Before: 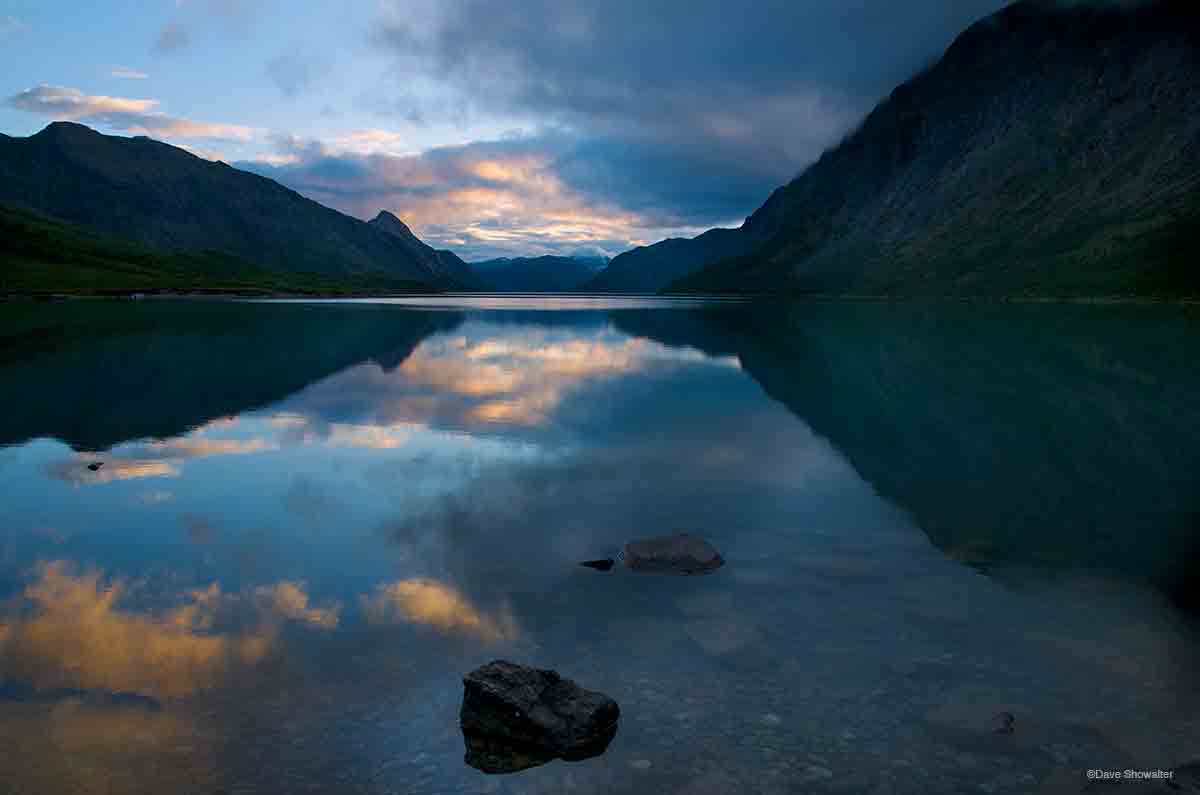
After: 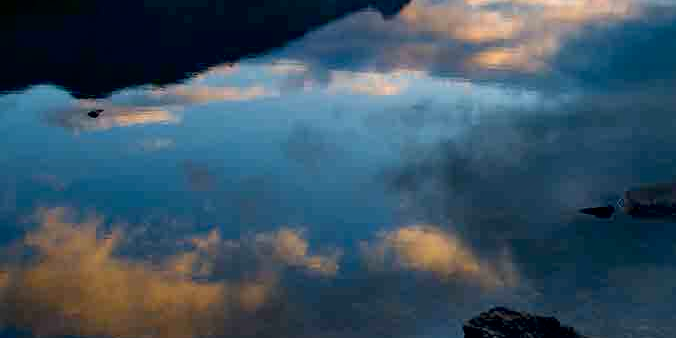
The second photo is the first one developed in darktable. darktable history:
exposure: black level correction 0.011, compensate highlight preservation false
local contrast: mode bilateral grid, contrast 20, coarseness 50, detail 120%, midtone range 0.2
crop: top 44.483%, right 43.593%, bottom 12.892%
